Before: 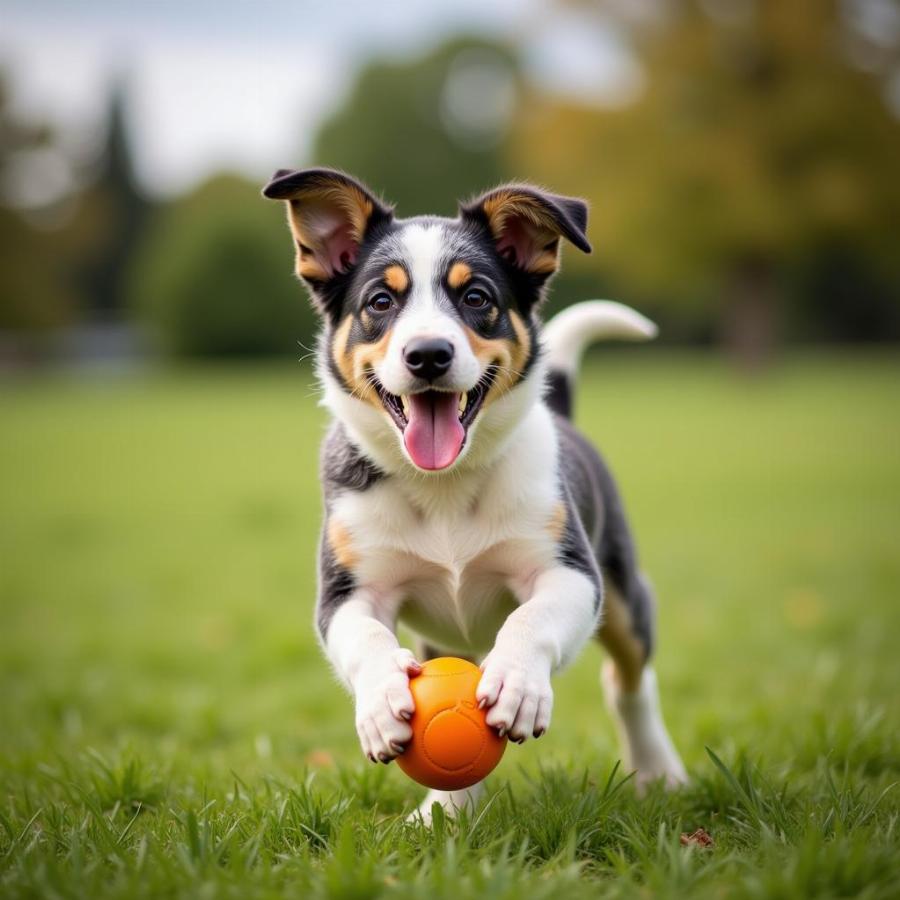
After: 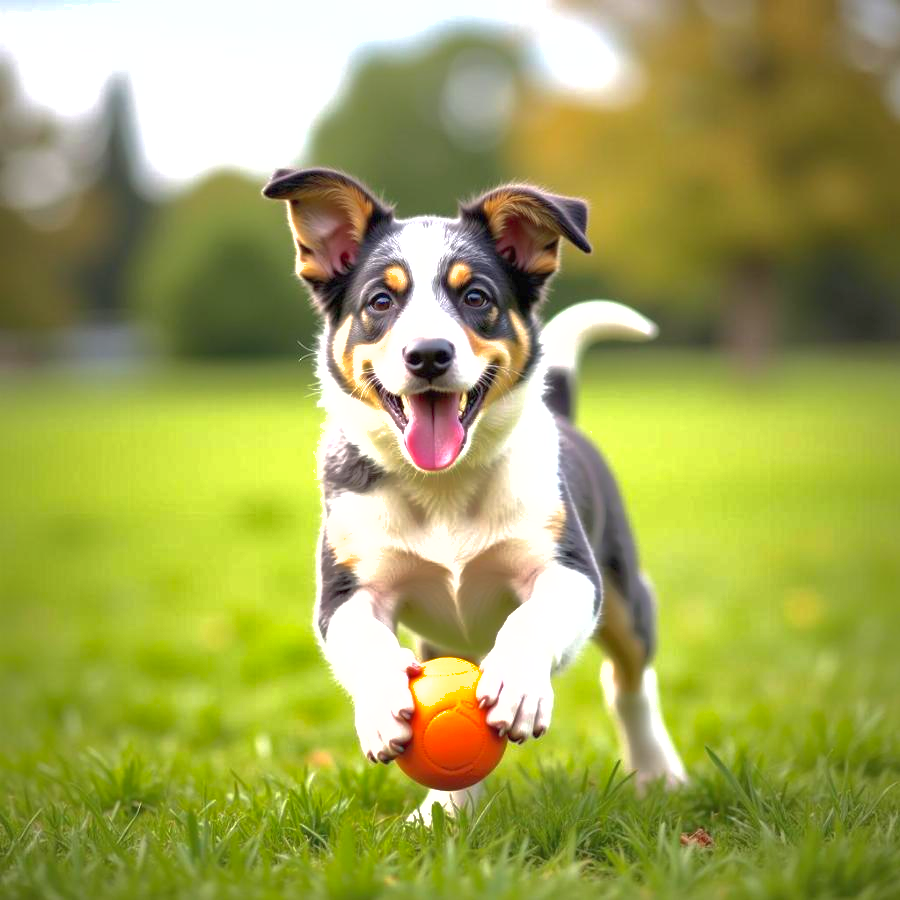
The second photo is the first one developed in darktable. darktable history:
exposure: black level correction 0, exposure 1 EV, compensate highlight preservation false
shadows and highlights: shadows 60, highlights -60
